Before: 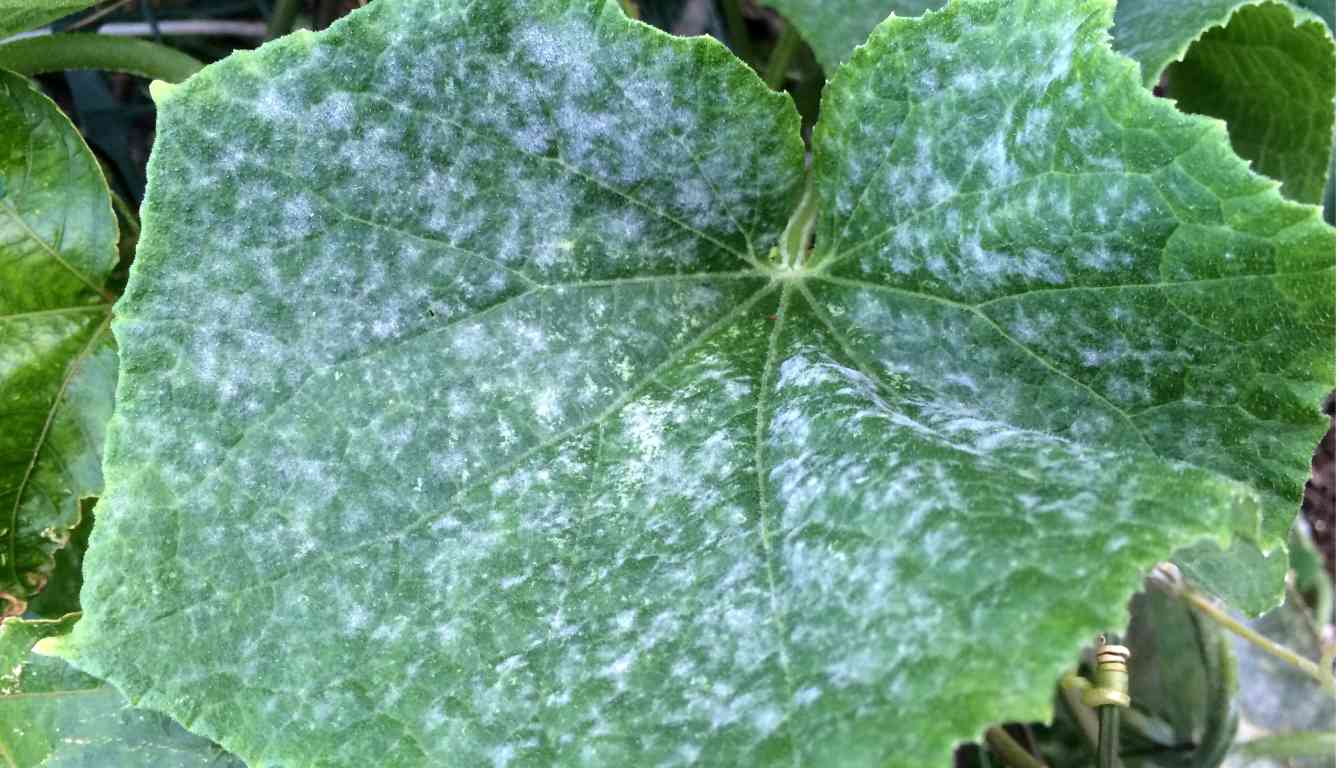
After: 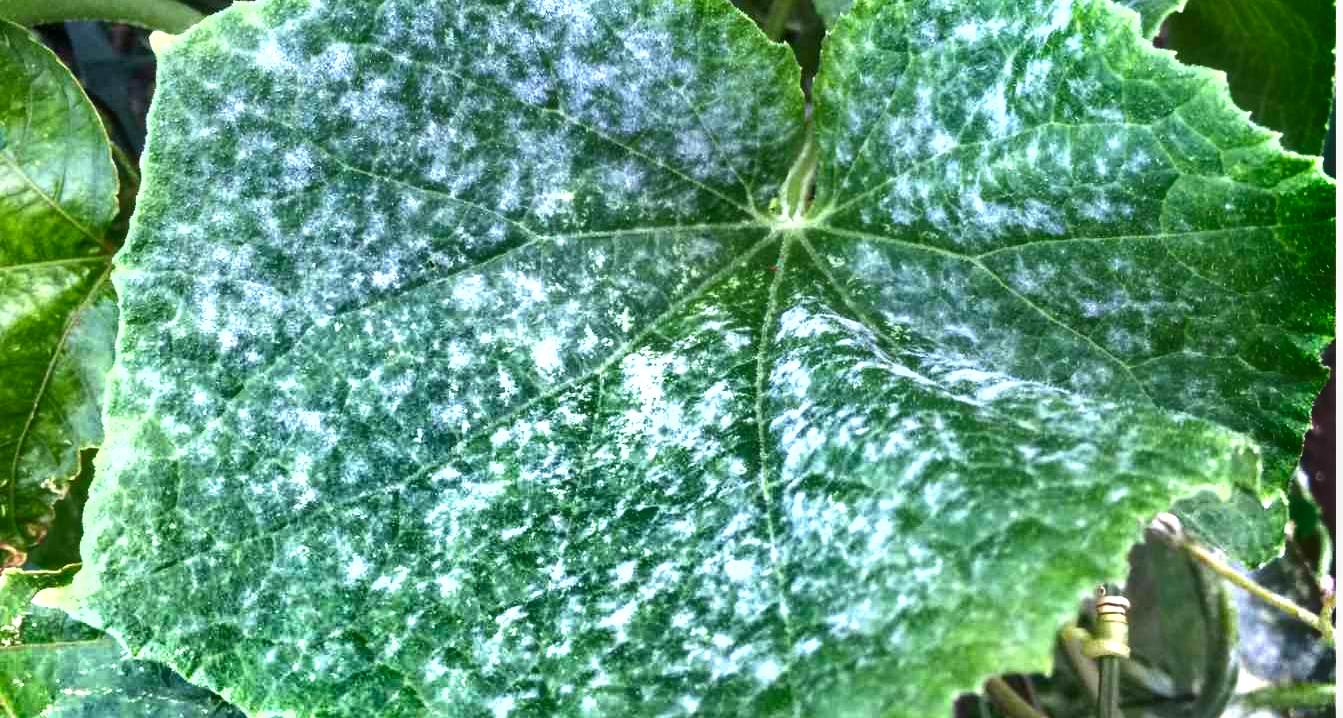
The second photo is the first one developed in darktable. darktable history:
local contrast: detail 115%
exposure: black level correction 0, exposure 0.7 EV, compensate highlight preservation false
crop and rotate: top 6.45%
shadows and highlights: radius 105.98, shadows 40.48, highlights -72.87, low approximation 0.01, soften with gaussian
